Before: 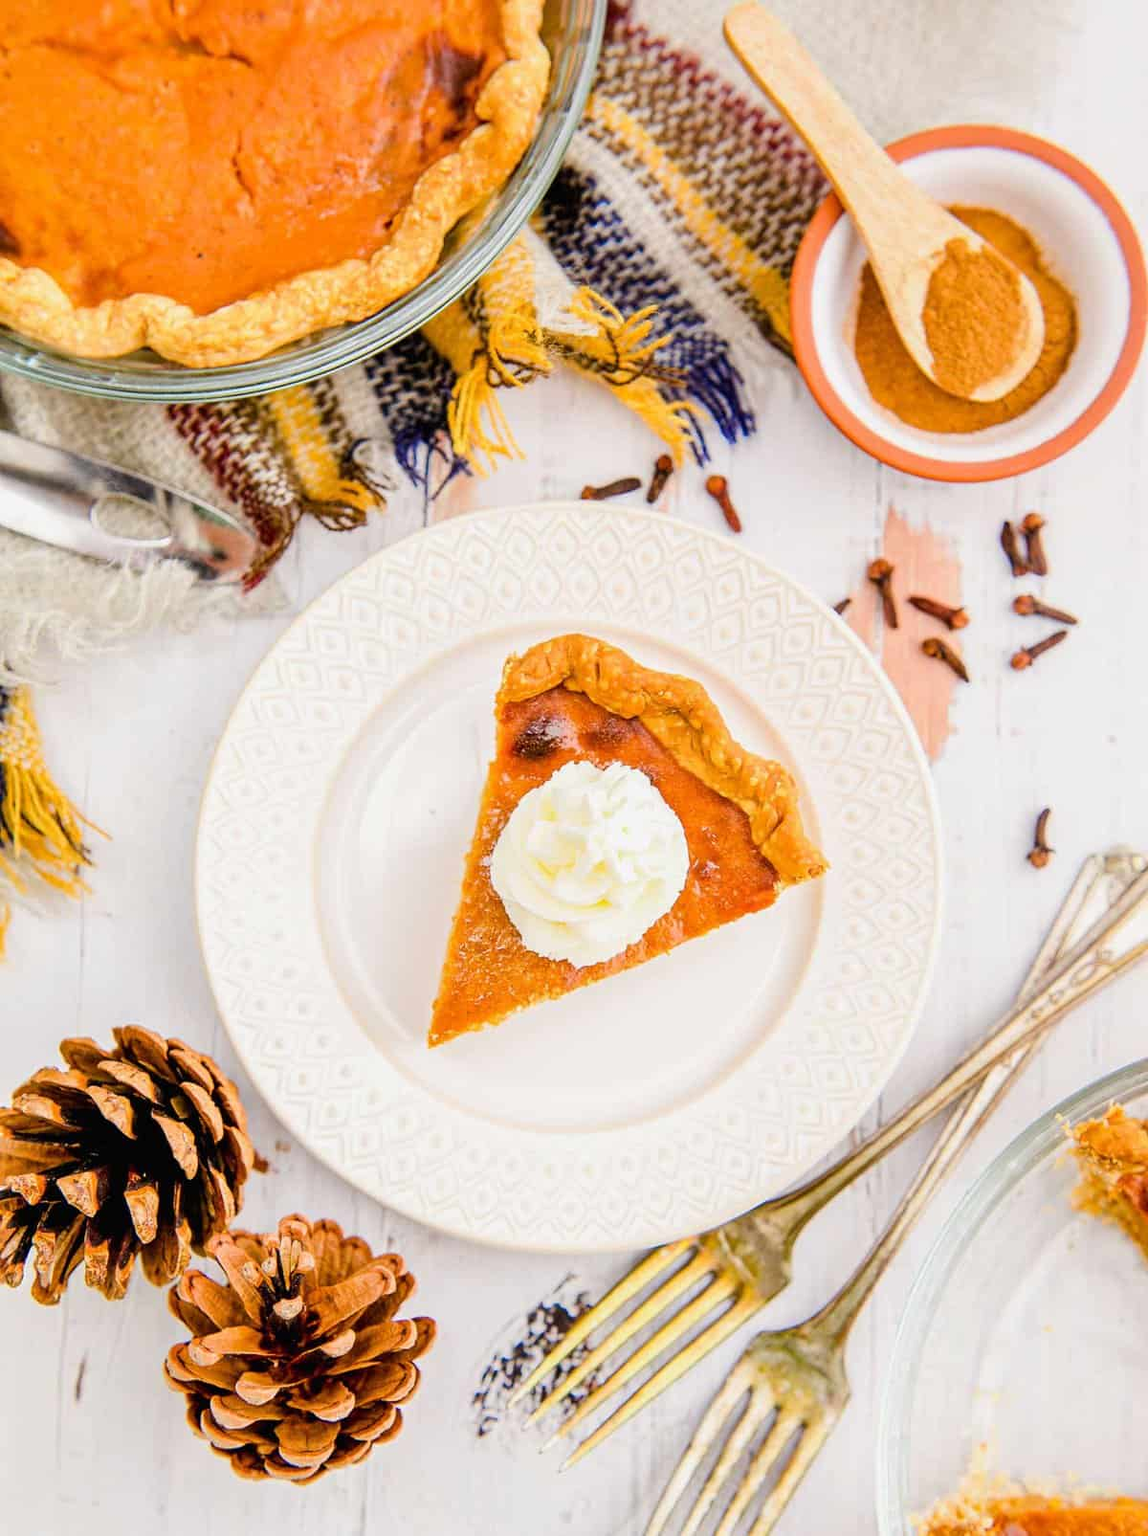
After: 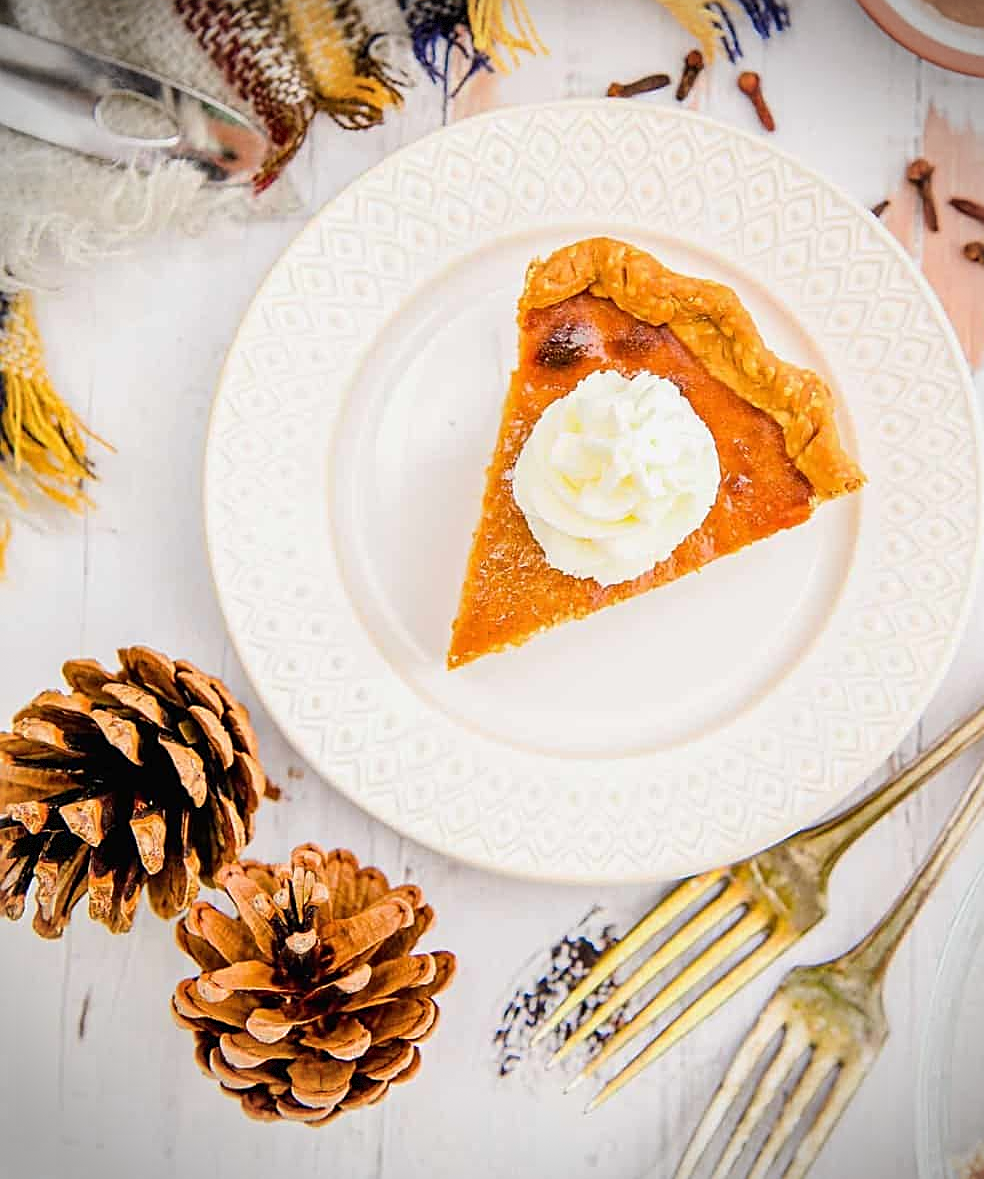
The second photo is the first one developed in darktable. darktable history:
crop: top 26.531%, right 17.959%
vignetting: dithering 8-bit output, unbound false
sharpen: on, module defaults
